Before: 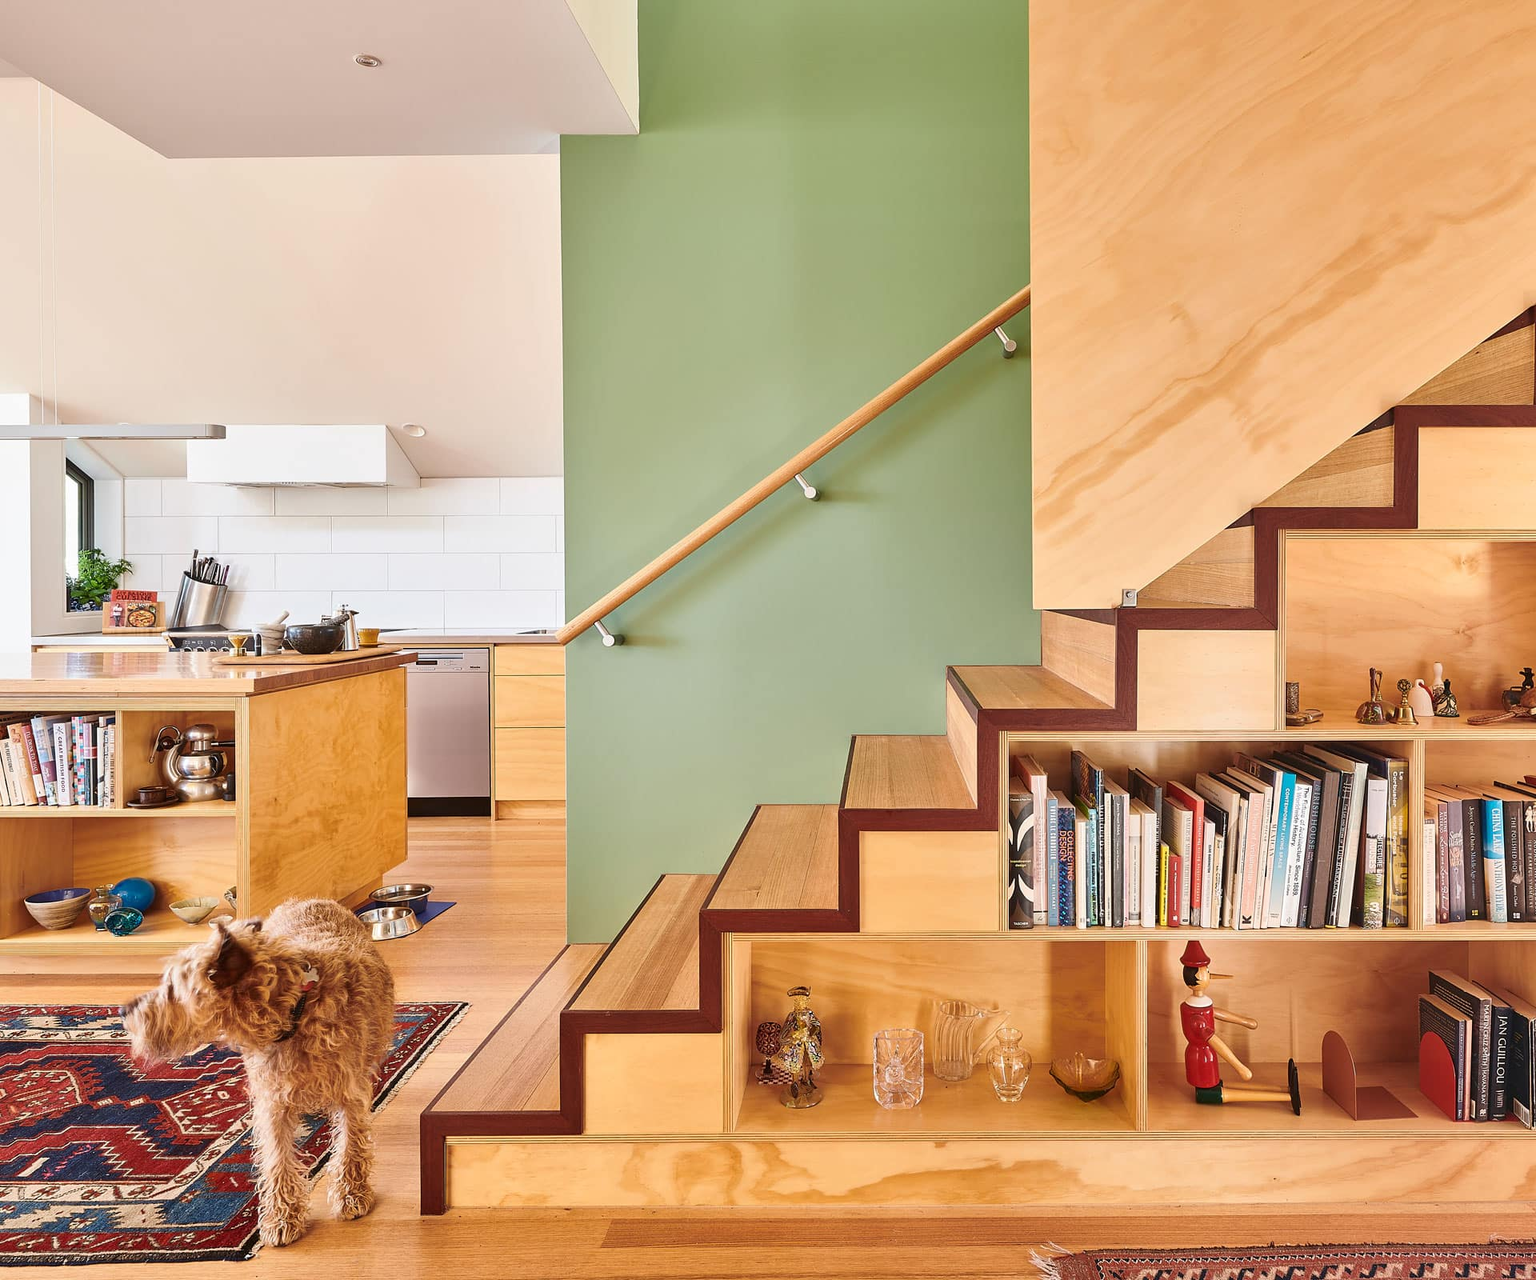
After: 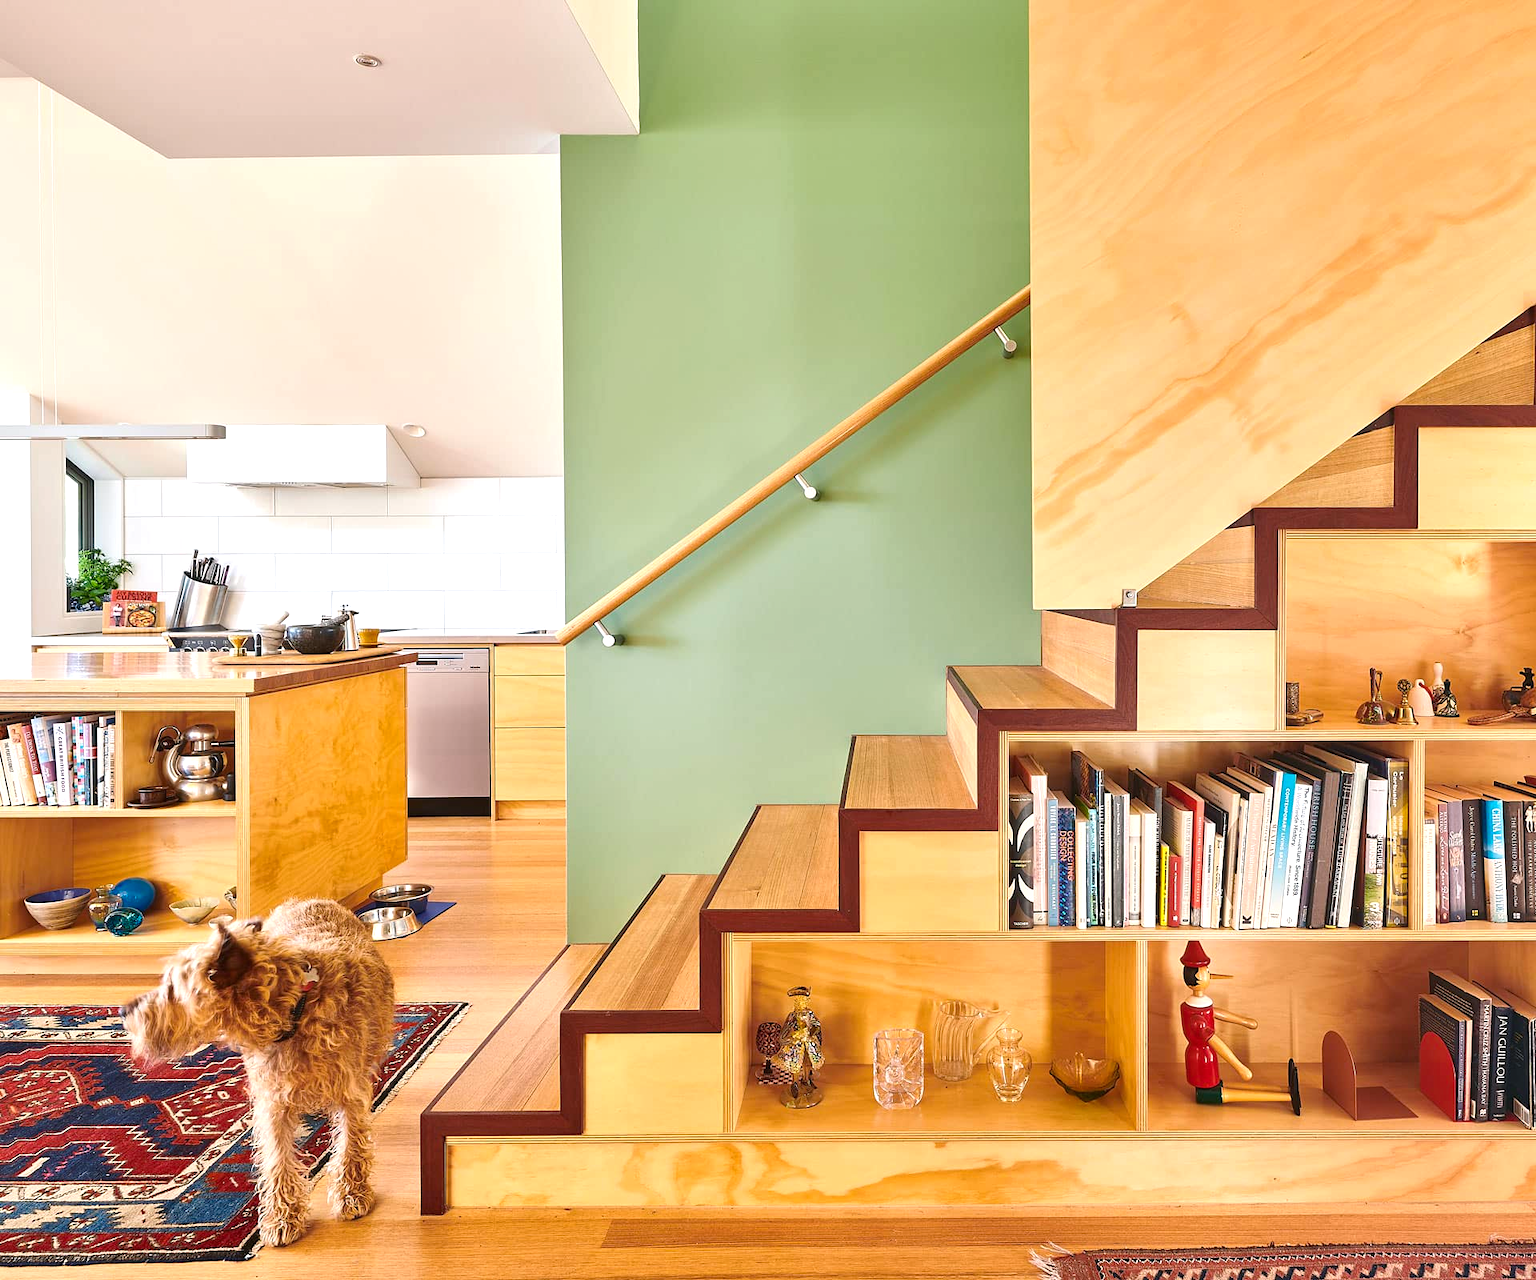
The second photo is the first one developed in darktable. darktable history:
color balance rgb: shadows lift › chroma 1.019%, shadows lift › hue 243.35°, power › chroma 0.496%, power › hue 215.23°, perceptual saturation grading › global saturation 11.813%, perceptual brilliance grading › global brilliance 11.124%
